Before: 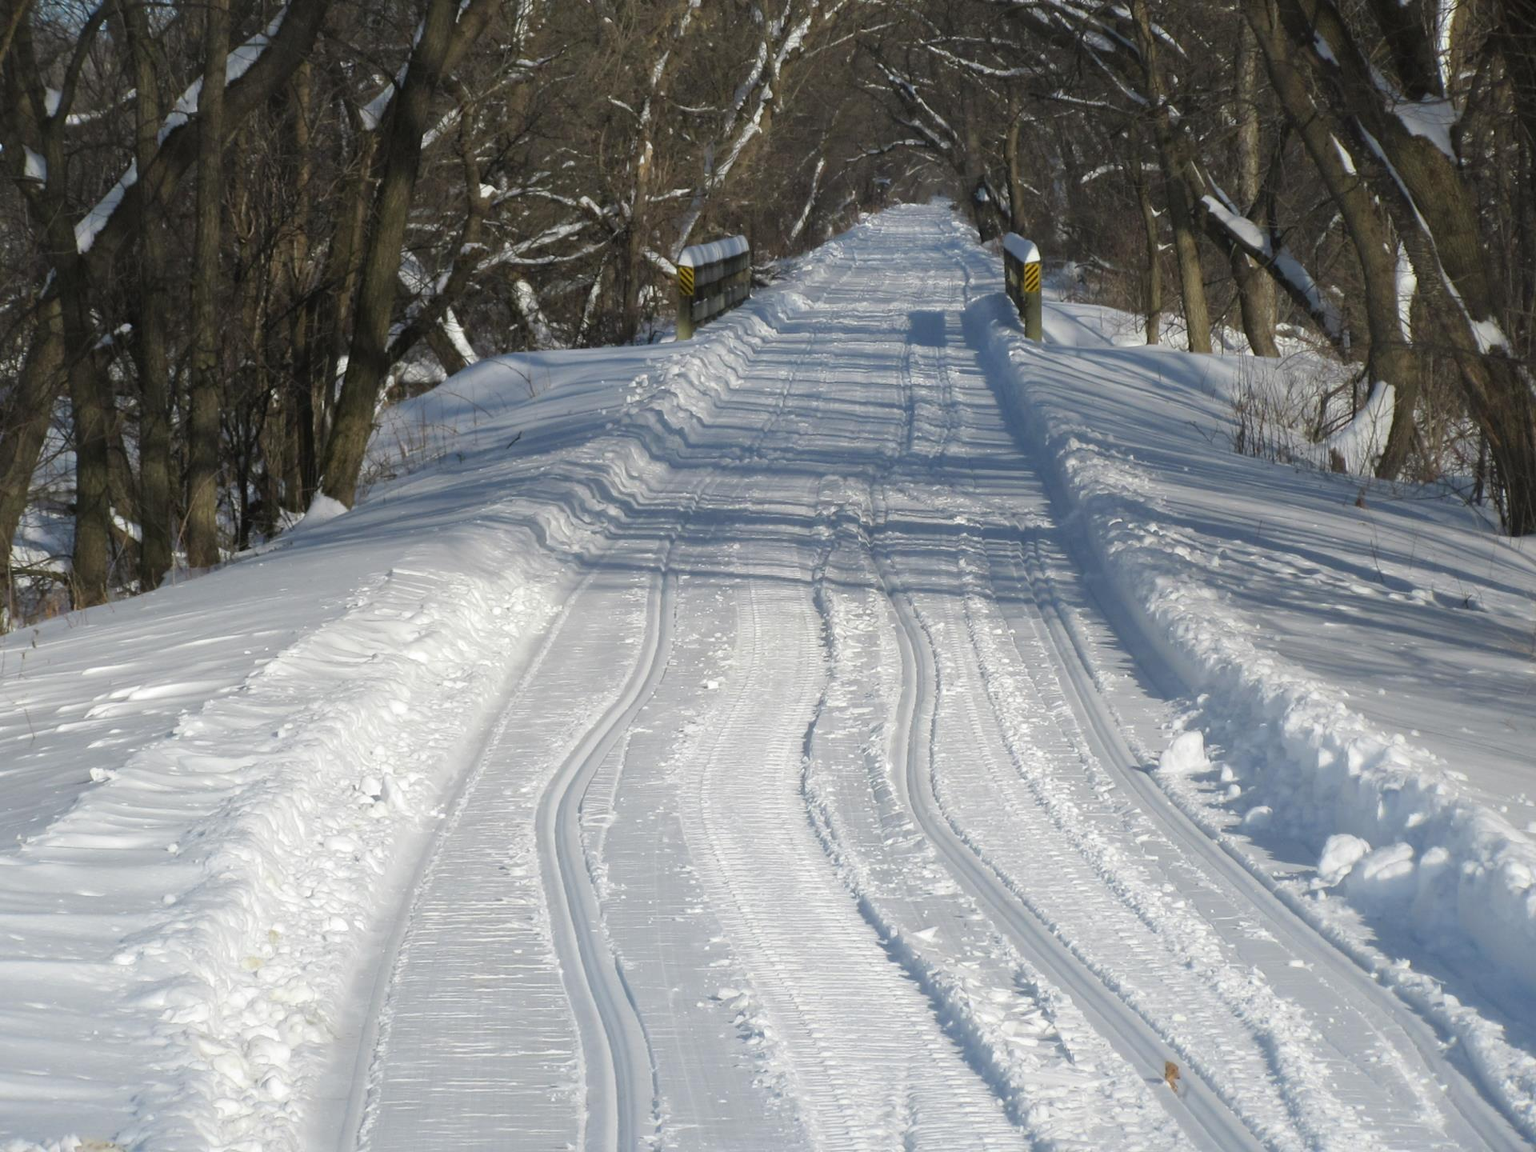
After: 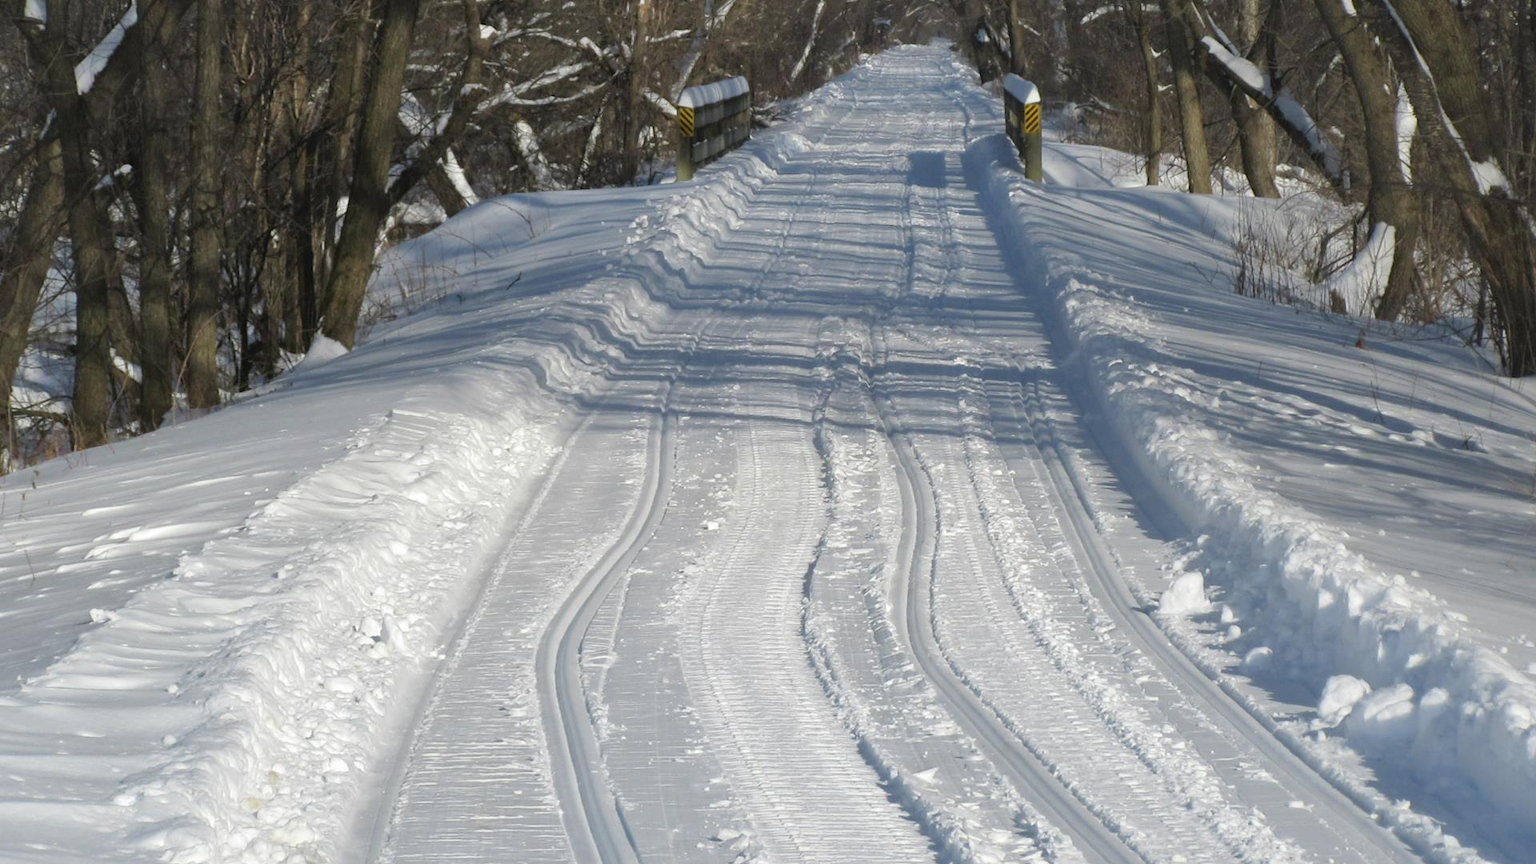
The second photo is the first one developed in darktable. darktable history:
crop: top 13.828%, bottom 11.123%
shadows and highlights: shadows 36.43, highlights -27.93, soften with gaussian
